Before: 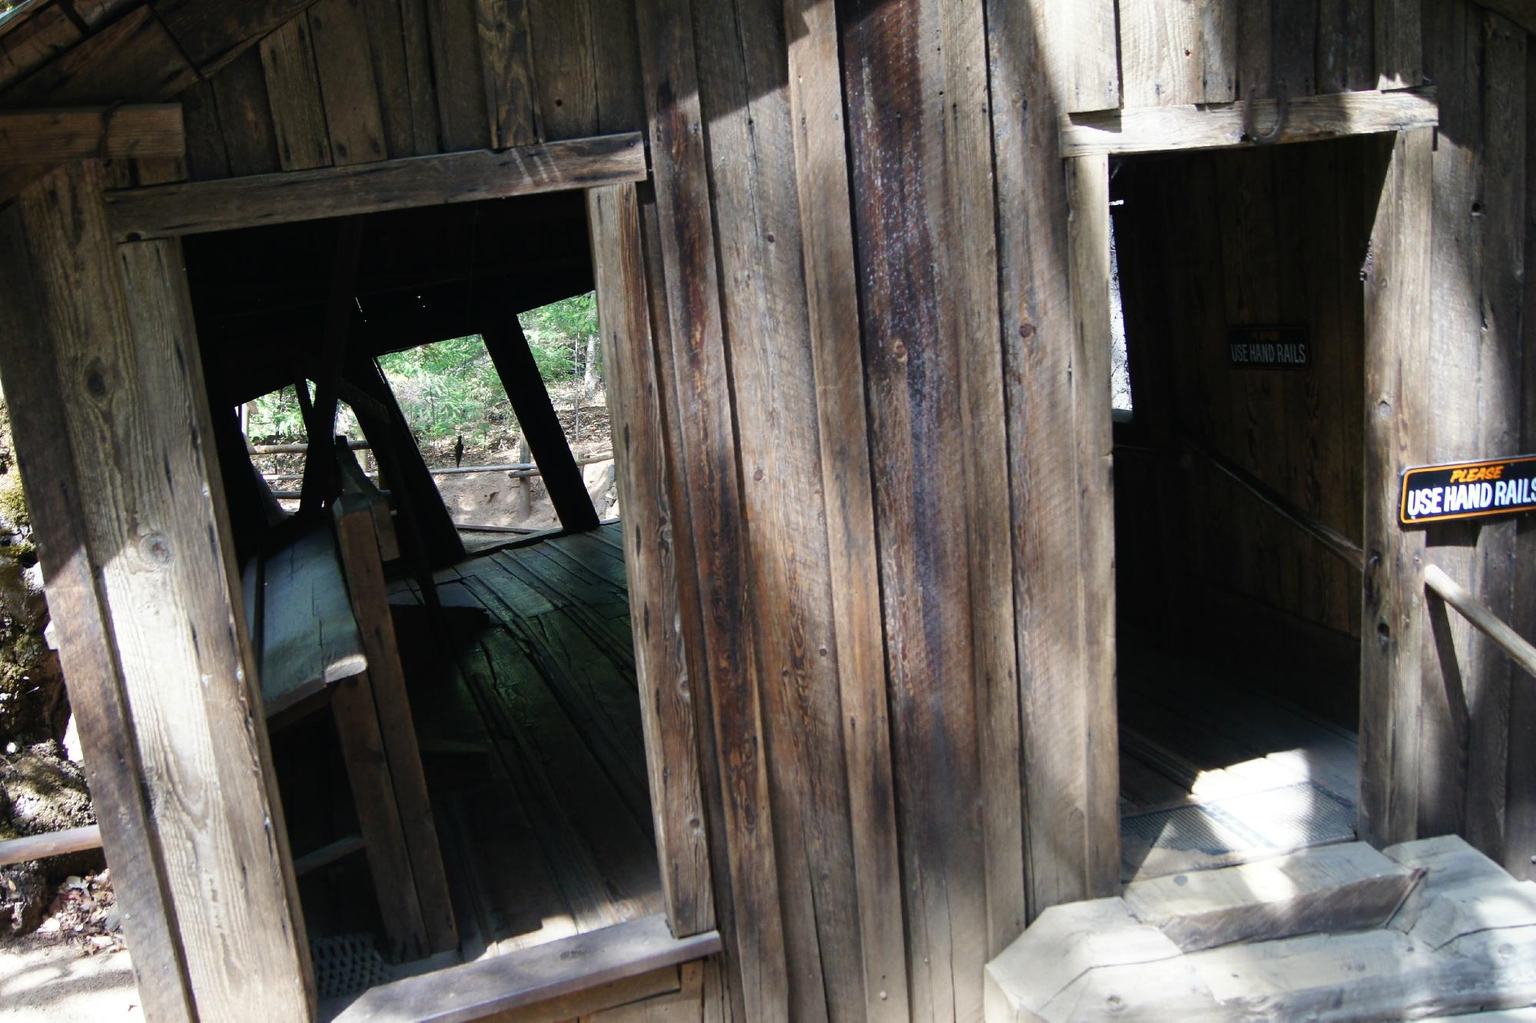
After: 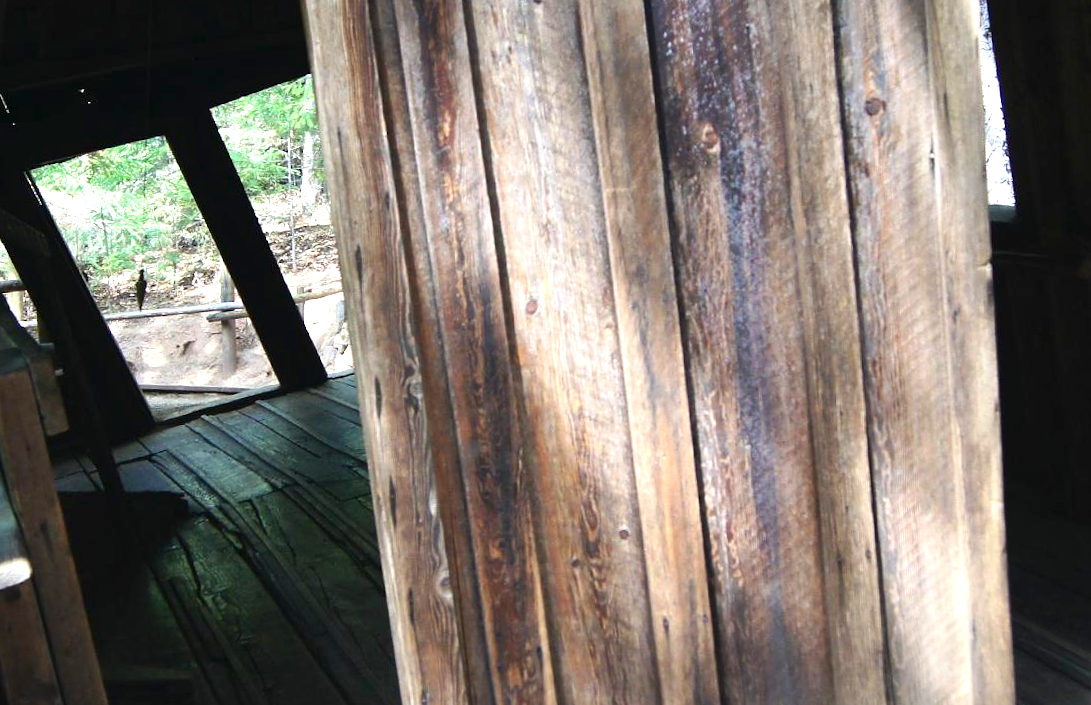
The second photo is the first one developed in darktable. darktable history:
exposure: black level correction 0, exposure 1 EV, compensate exposure bias true, compensate highlight preservation false
rotate and perspective: rotation -2°, crop left 0.022, crop right 0.978, crop top 0.049, crop bottom 0.951
contrast brightness saturation: contrast 0.1, brightness 0.02, saturation 0.02
crop and rotate: left 22.13%, top 22.054%, right 22.026%, bottom 22.102%
